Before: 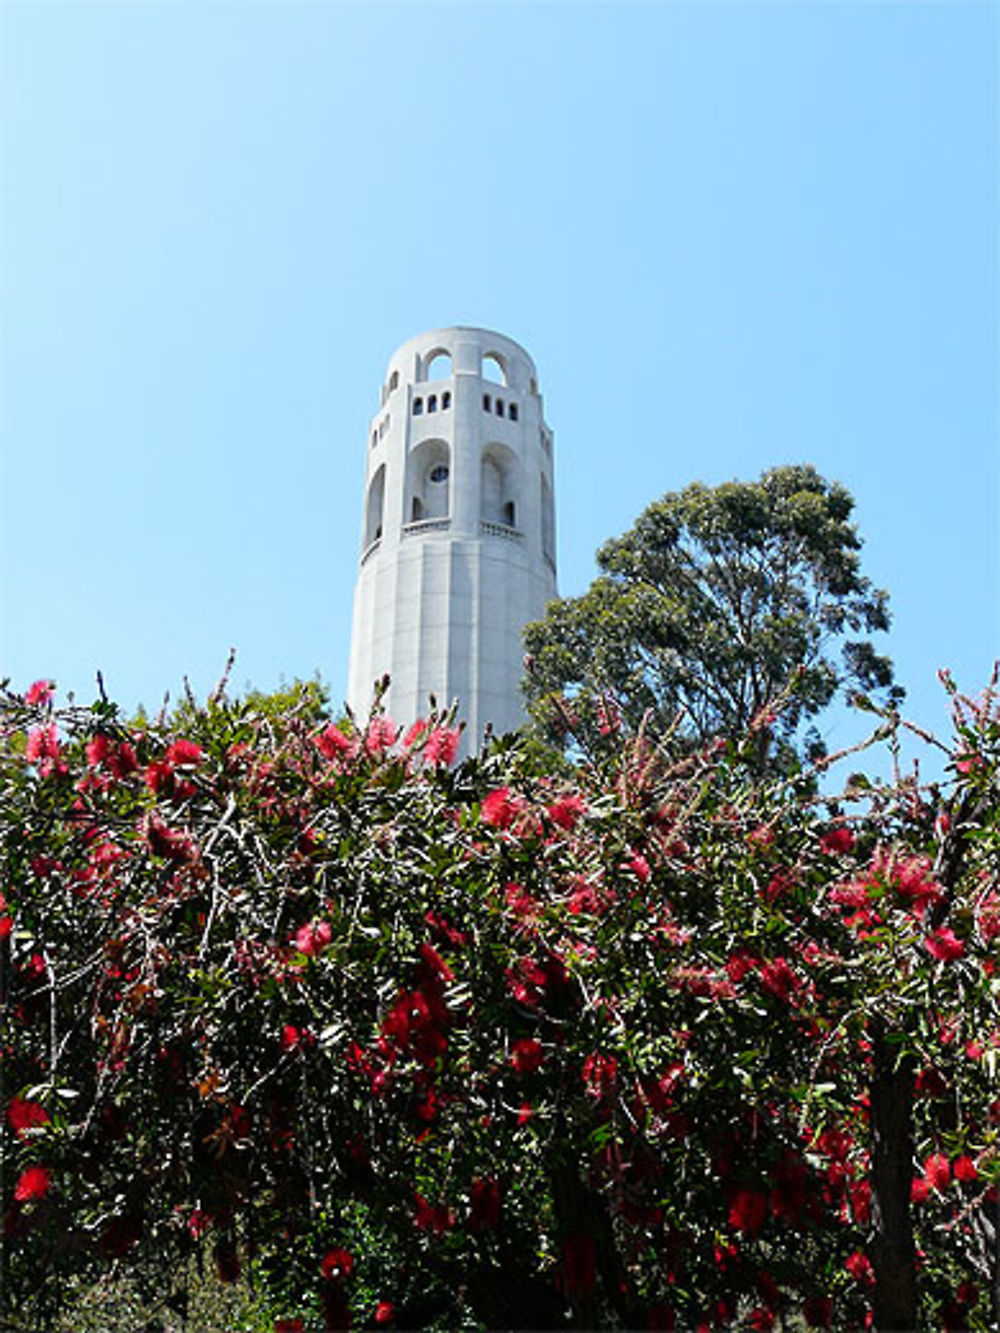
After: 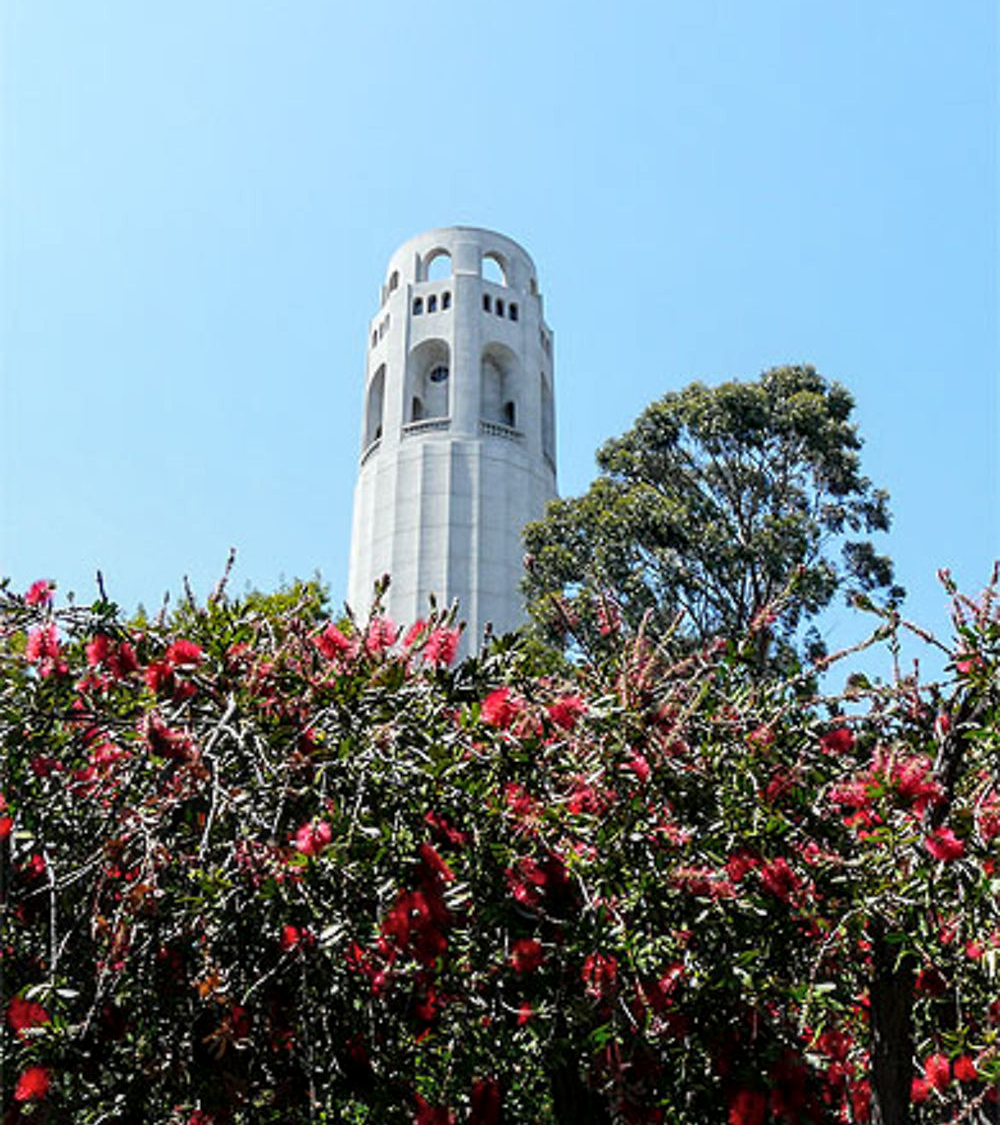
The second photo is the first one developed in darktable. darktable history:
crop: top 7.569%, bottom 8.021%
local contrast: on, module defaults
